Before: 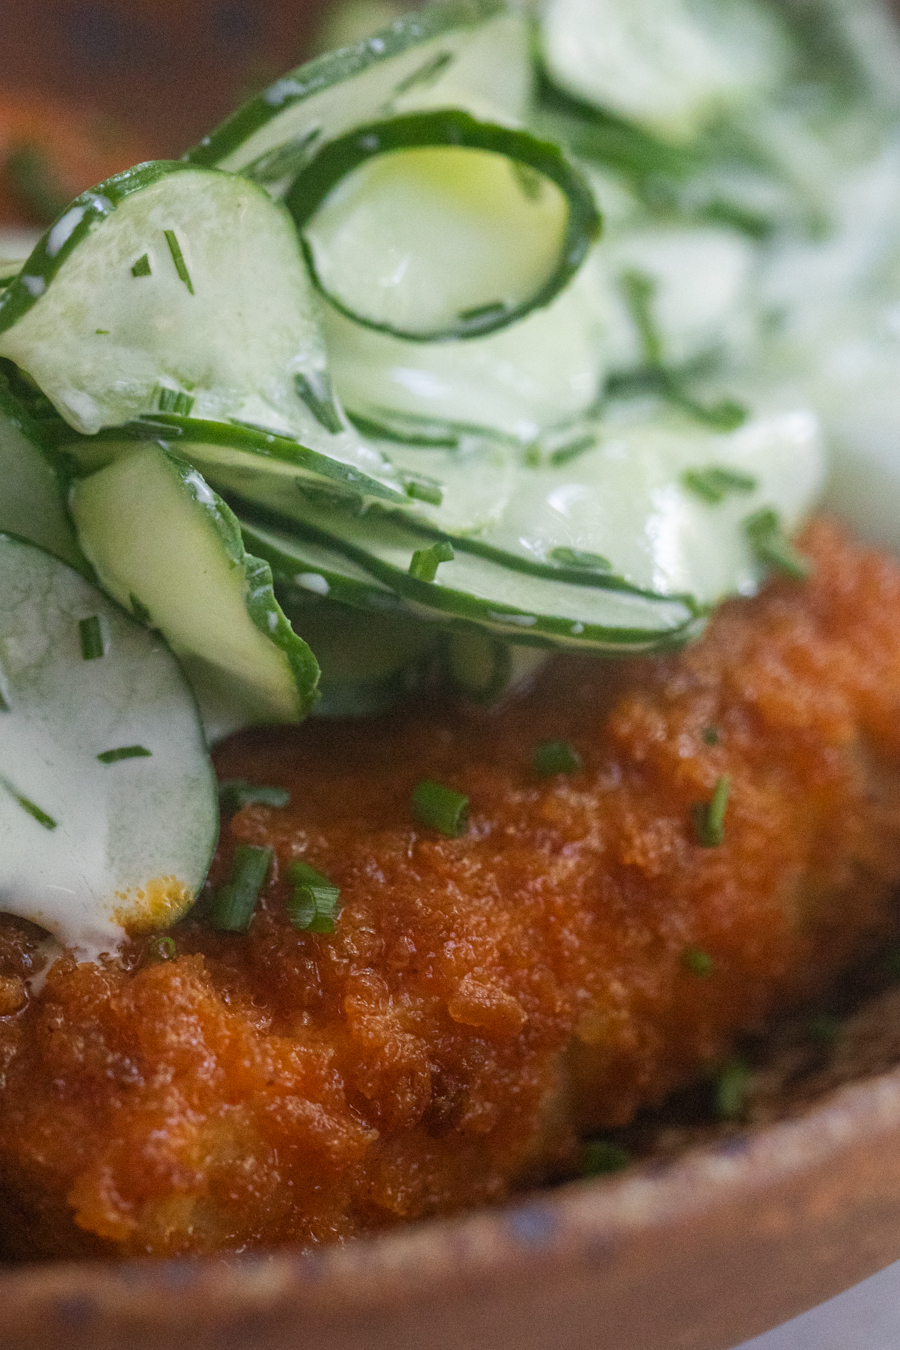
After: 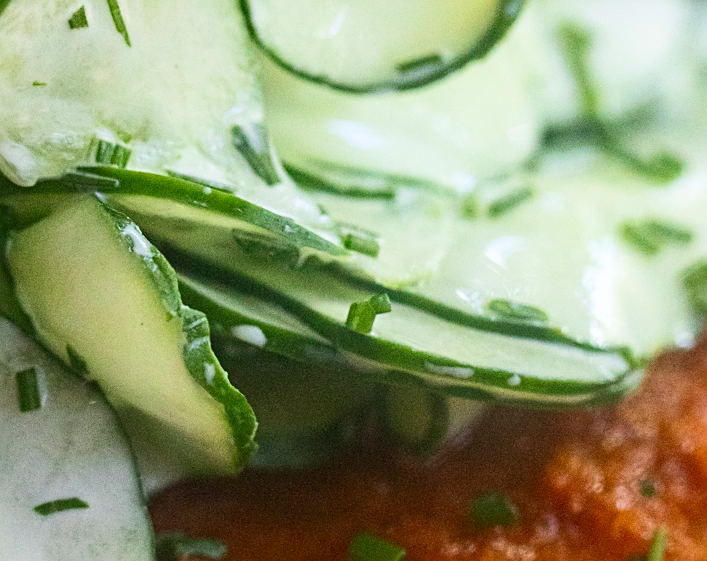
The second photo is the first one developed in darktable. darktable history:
sharpen: on, module defaults
crop: left 7.036%, top 18.398%, right 14.379%, bottom 40.043%
velvia: strength 9.25%
contrast brightness saturation: contrast 0.23, brightness 0.1, saturation 0.29
